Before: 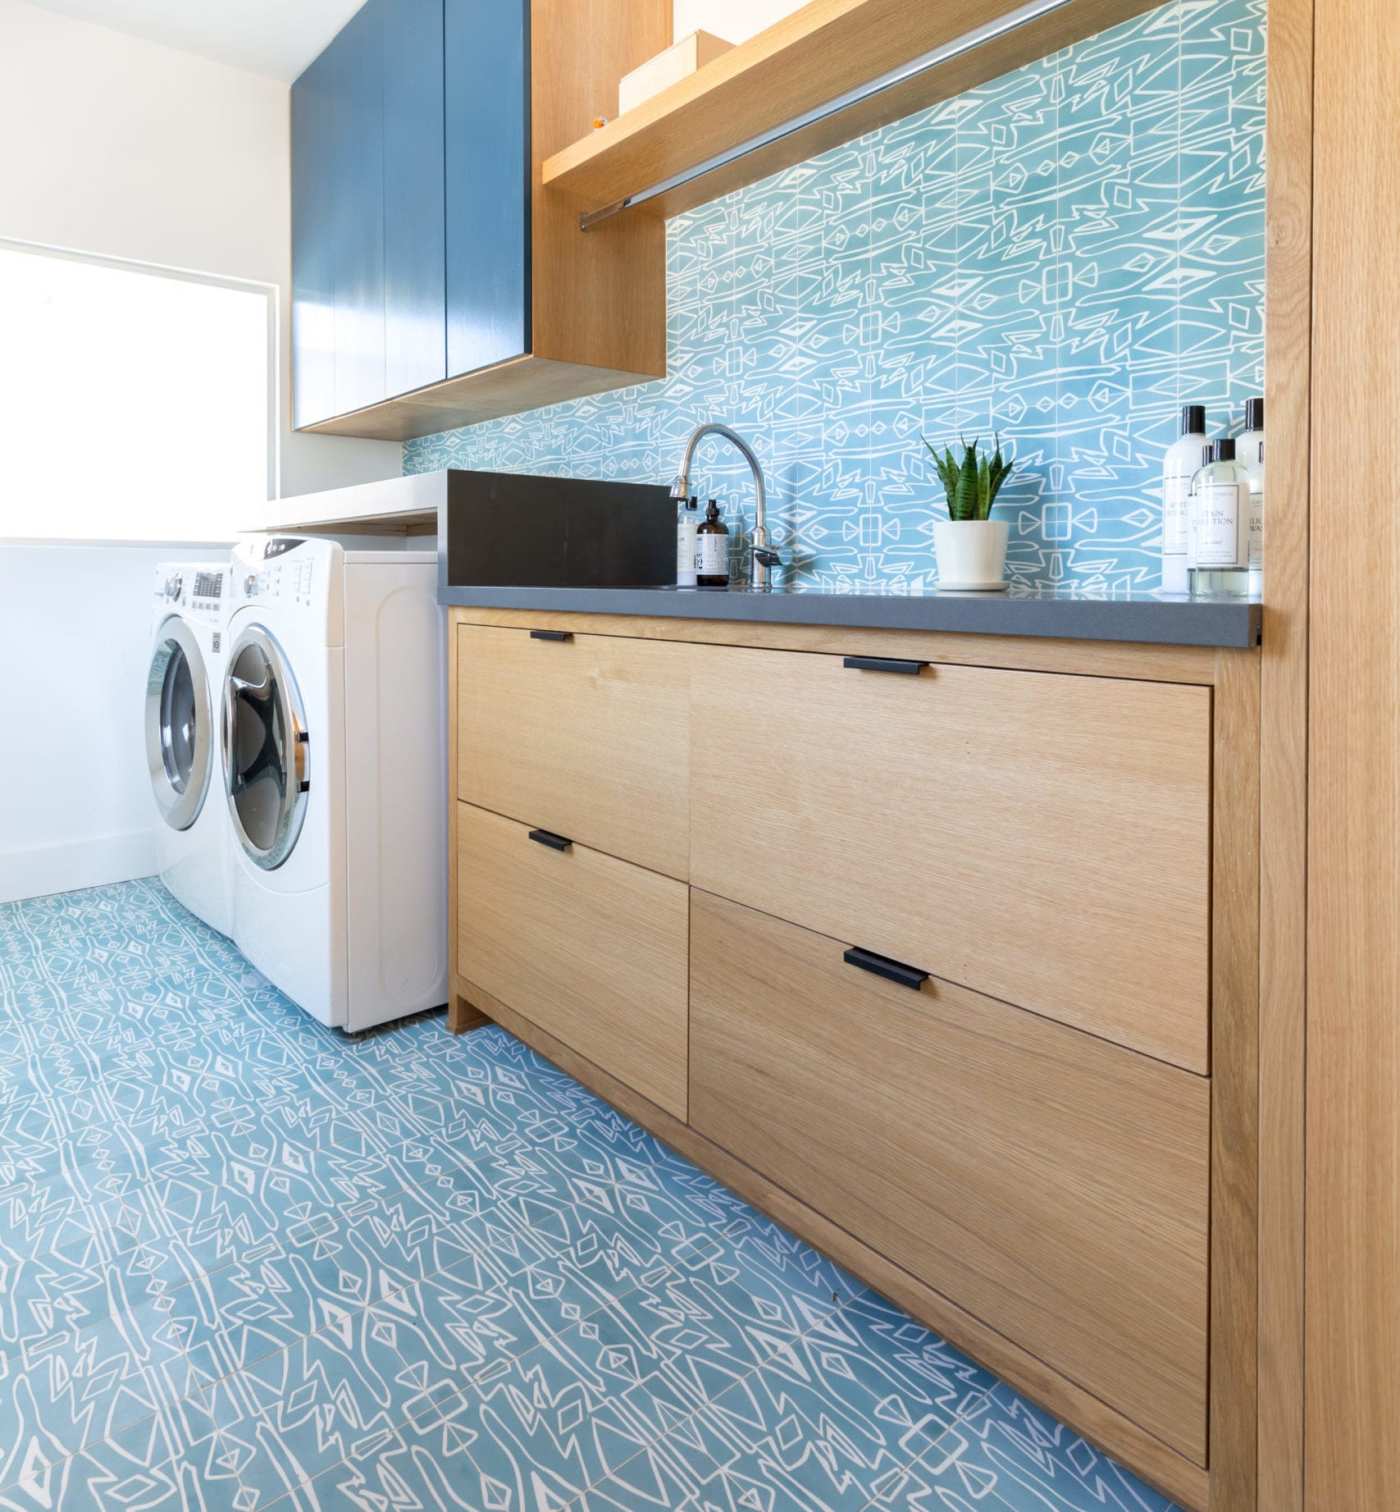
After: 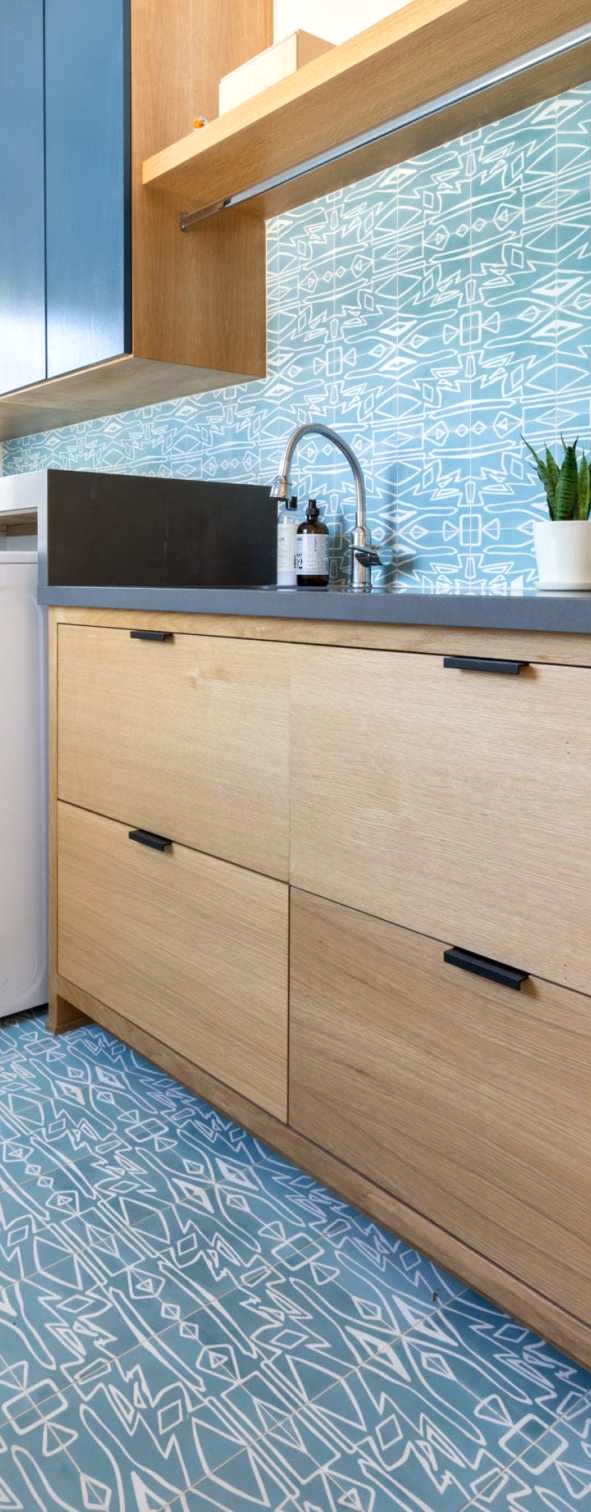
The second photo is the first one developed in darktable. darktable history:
crop: left 28.589%, right 29.177%
local contrast: mode bilateral grid, contrast 19, coarseness 50, detail 133%, midtone range 0.2
